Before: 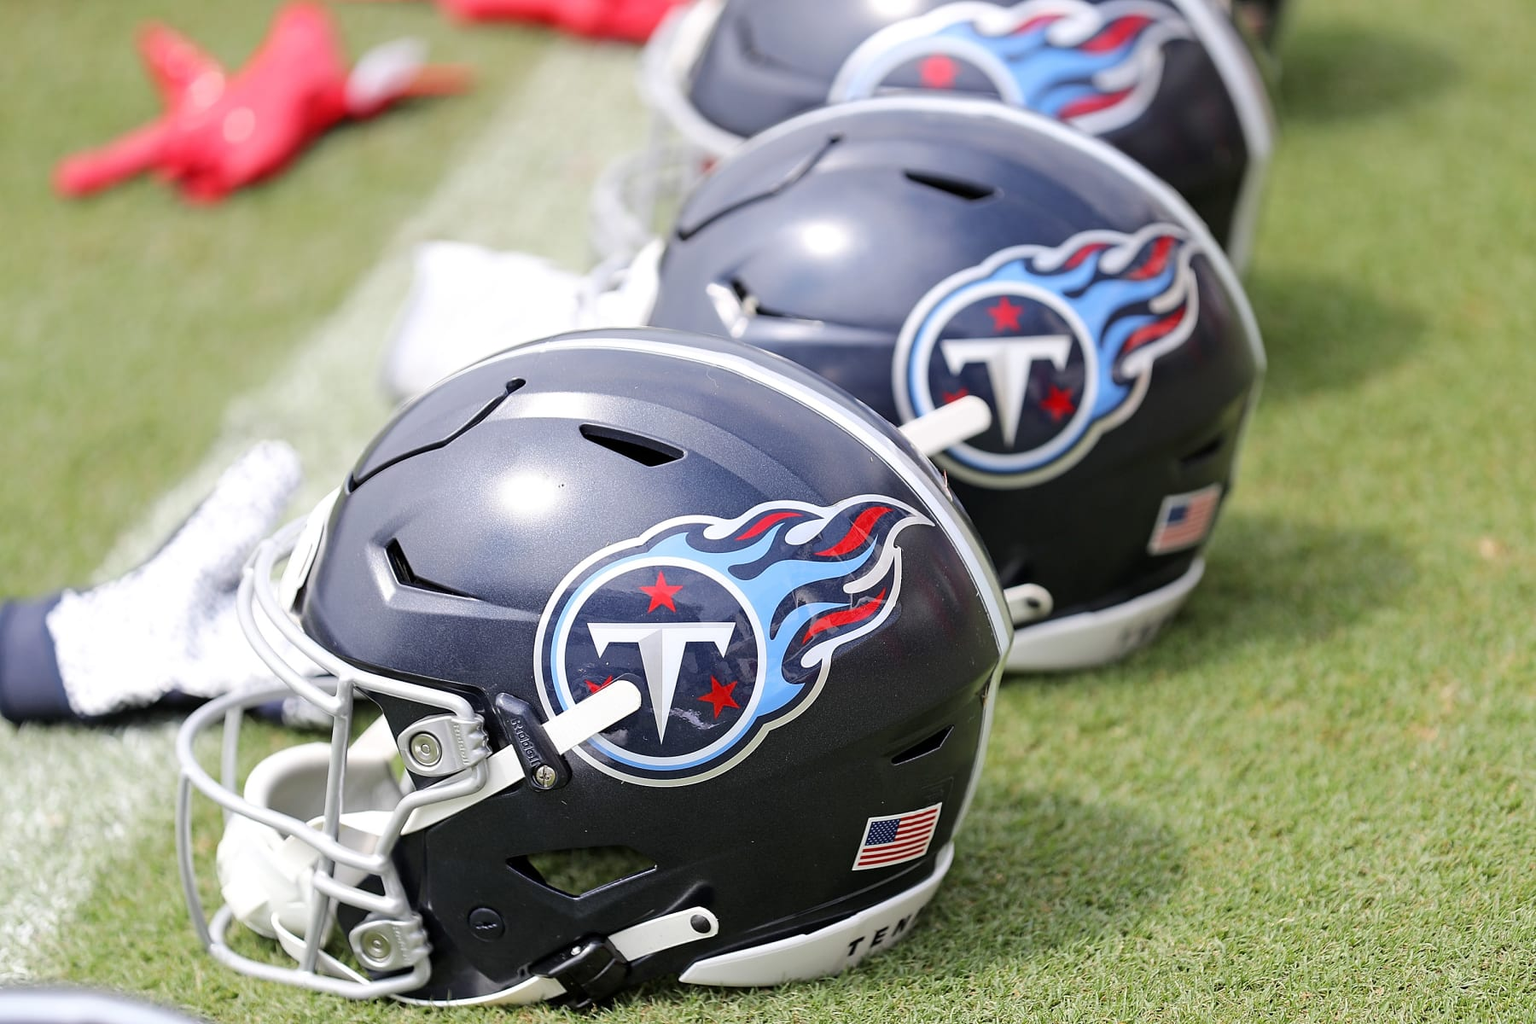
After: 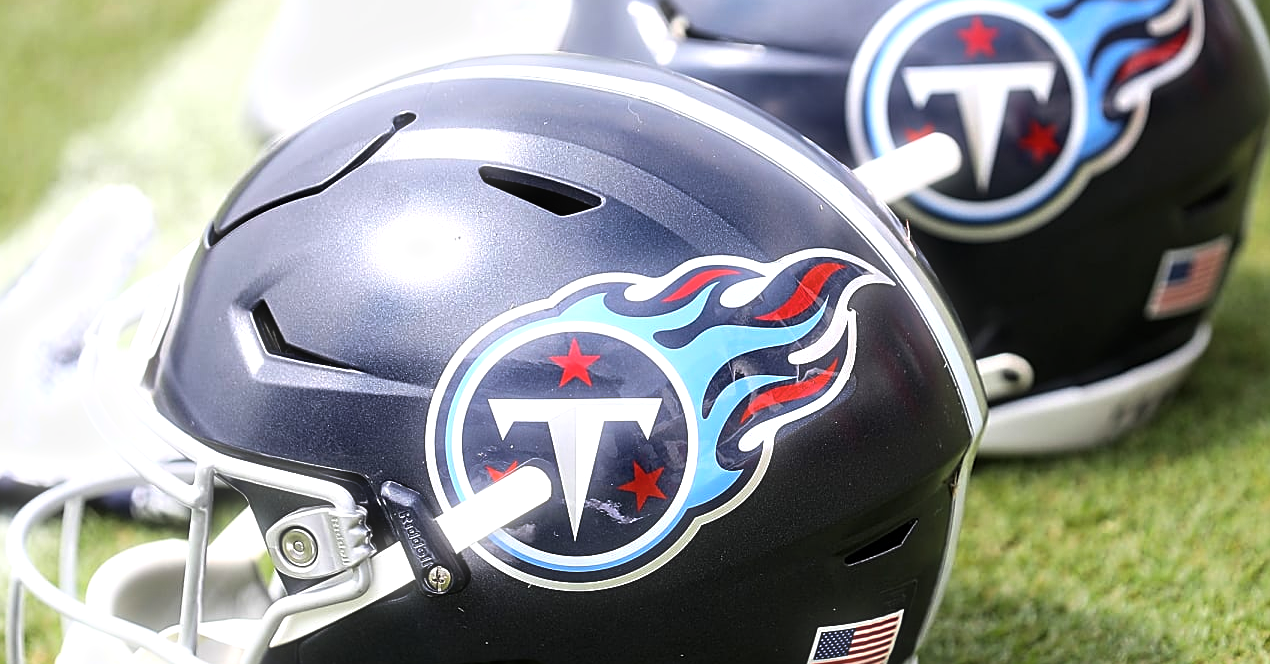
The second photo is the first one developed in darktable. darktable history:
crop: left 11.123%, top 27.61%, right 18.3%, bottom 17.034%
sharpen: on, module defaults
bloom: size 3%, threshold 100%, strength 0%
color balance rgb: perceptual brilliance grading › highlights 14.29%, perceptual brilliance grading › mid-tones -5.92%, perceptual brilliance grading › shadows -26.83%, global vibrance 31.18%
